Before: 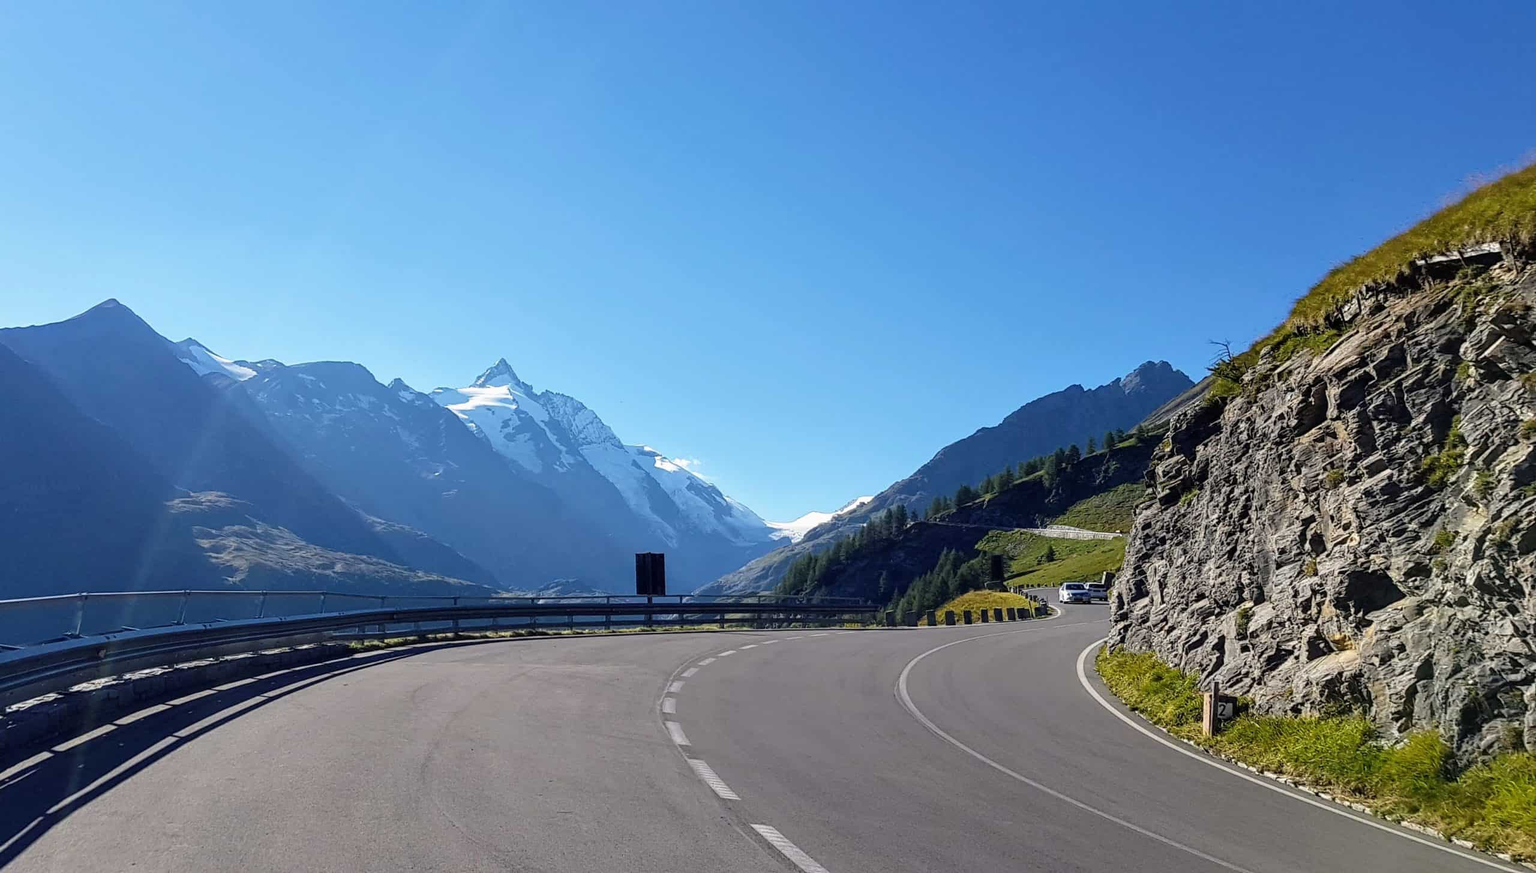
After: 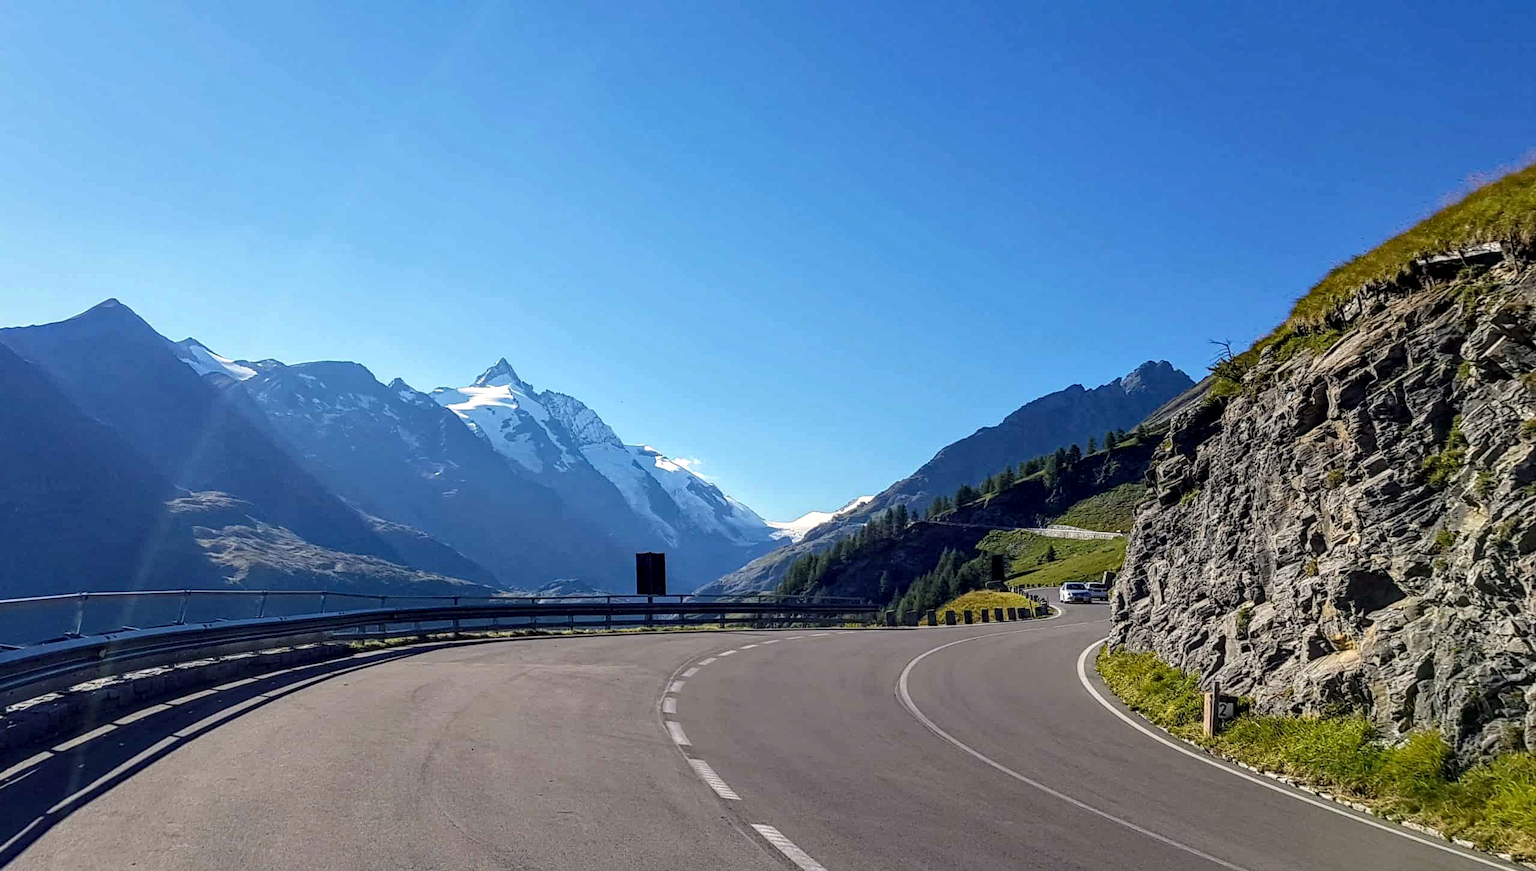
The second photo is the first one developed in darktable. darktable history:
local contrast: on, module defaults
haze removal: compatibility mode true, adaptive false
crop: top 0.069%, bottom 0.11%
